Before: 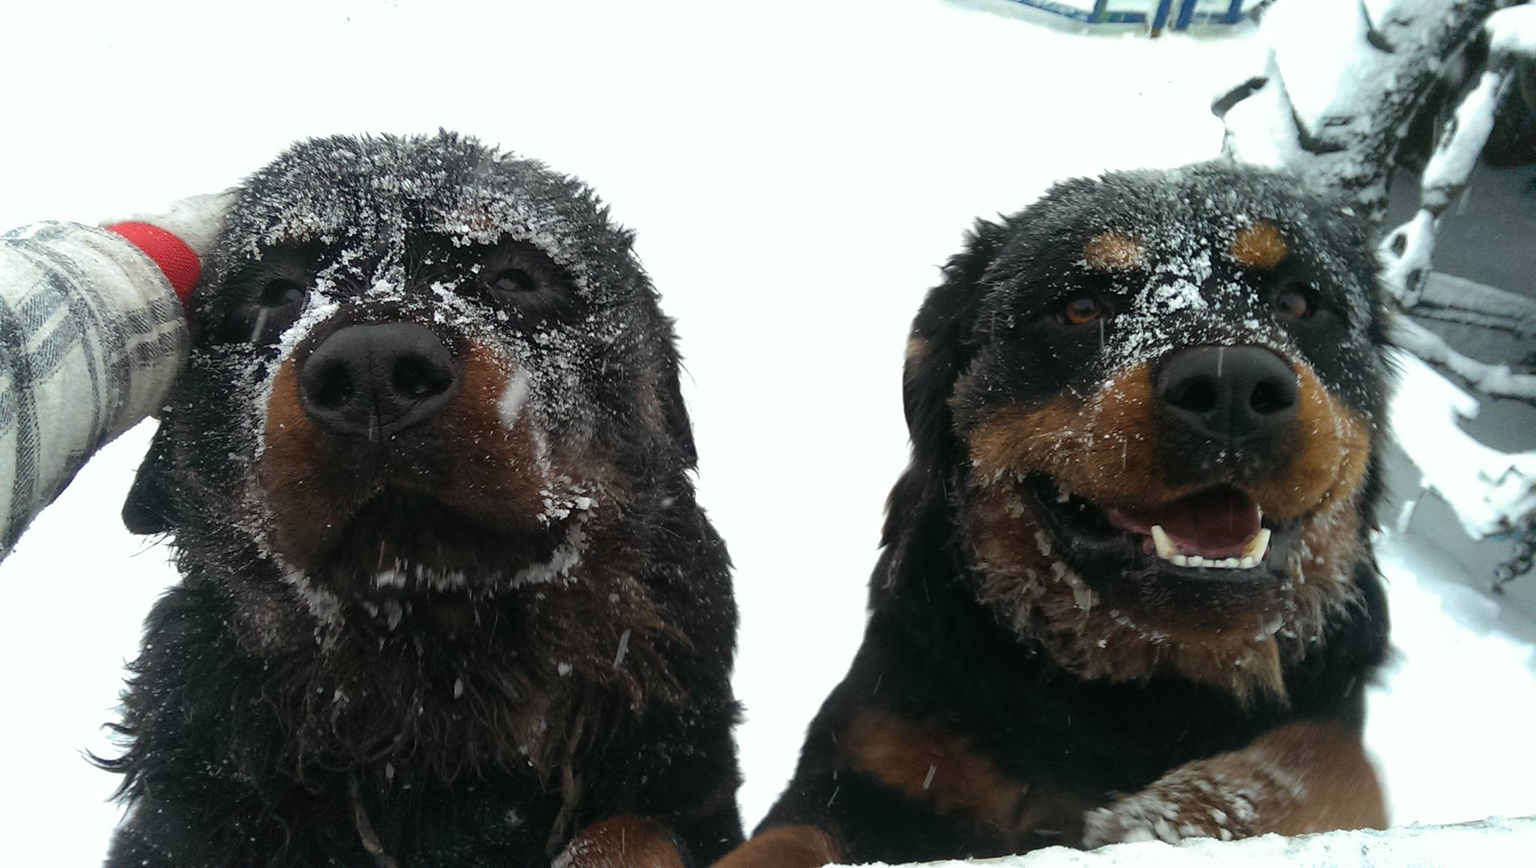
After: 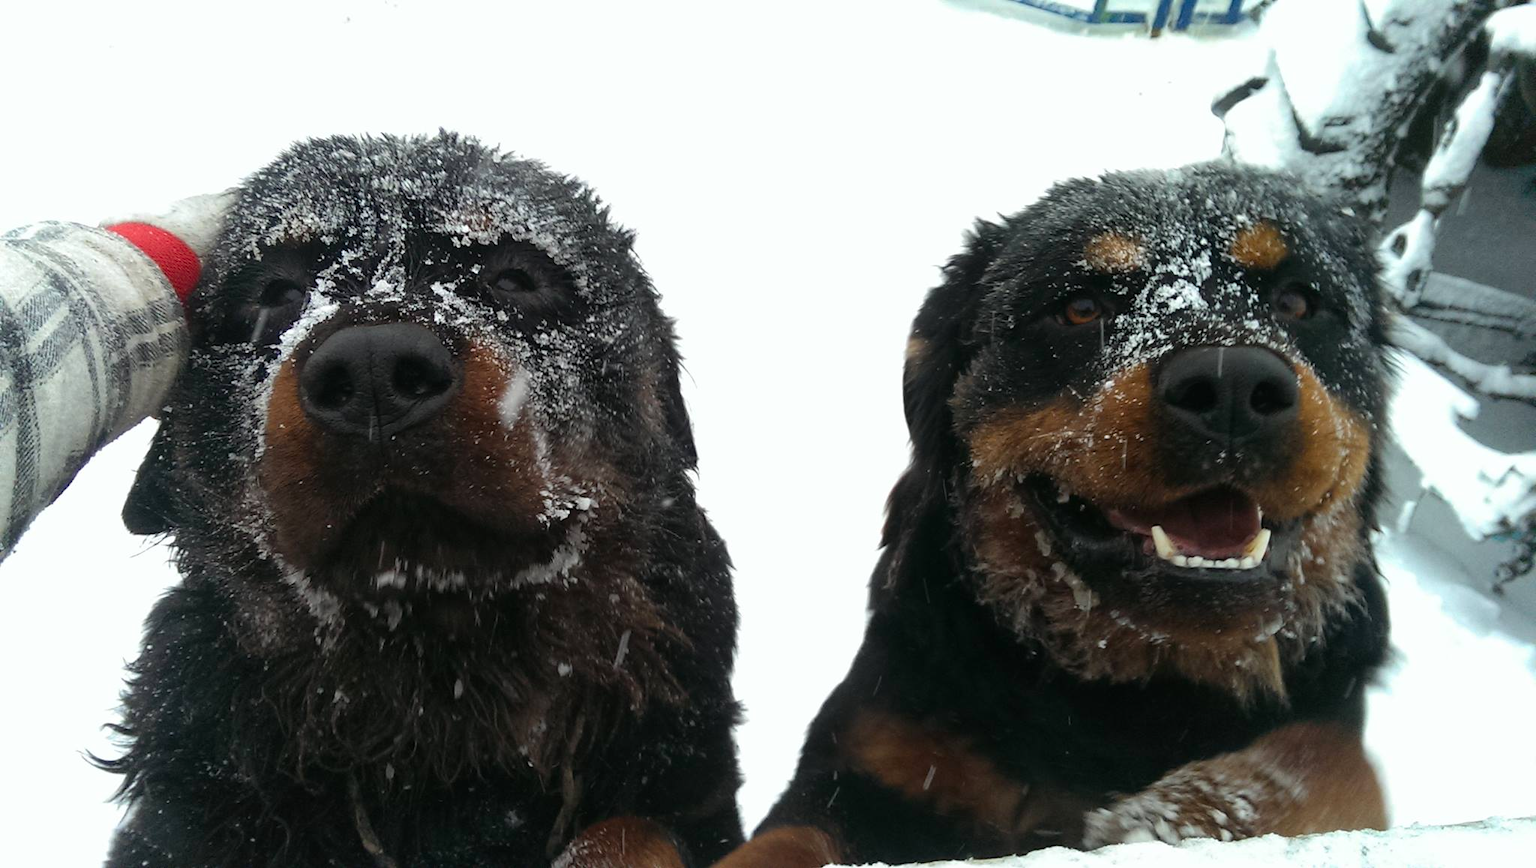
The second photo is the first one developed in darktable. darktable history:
contrast brightness saturation: contrast 0.07
color contrast: green-magenta contrast 1.1, blue-yellow contrast 1.1, unbound 0
